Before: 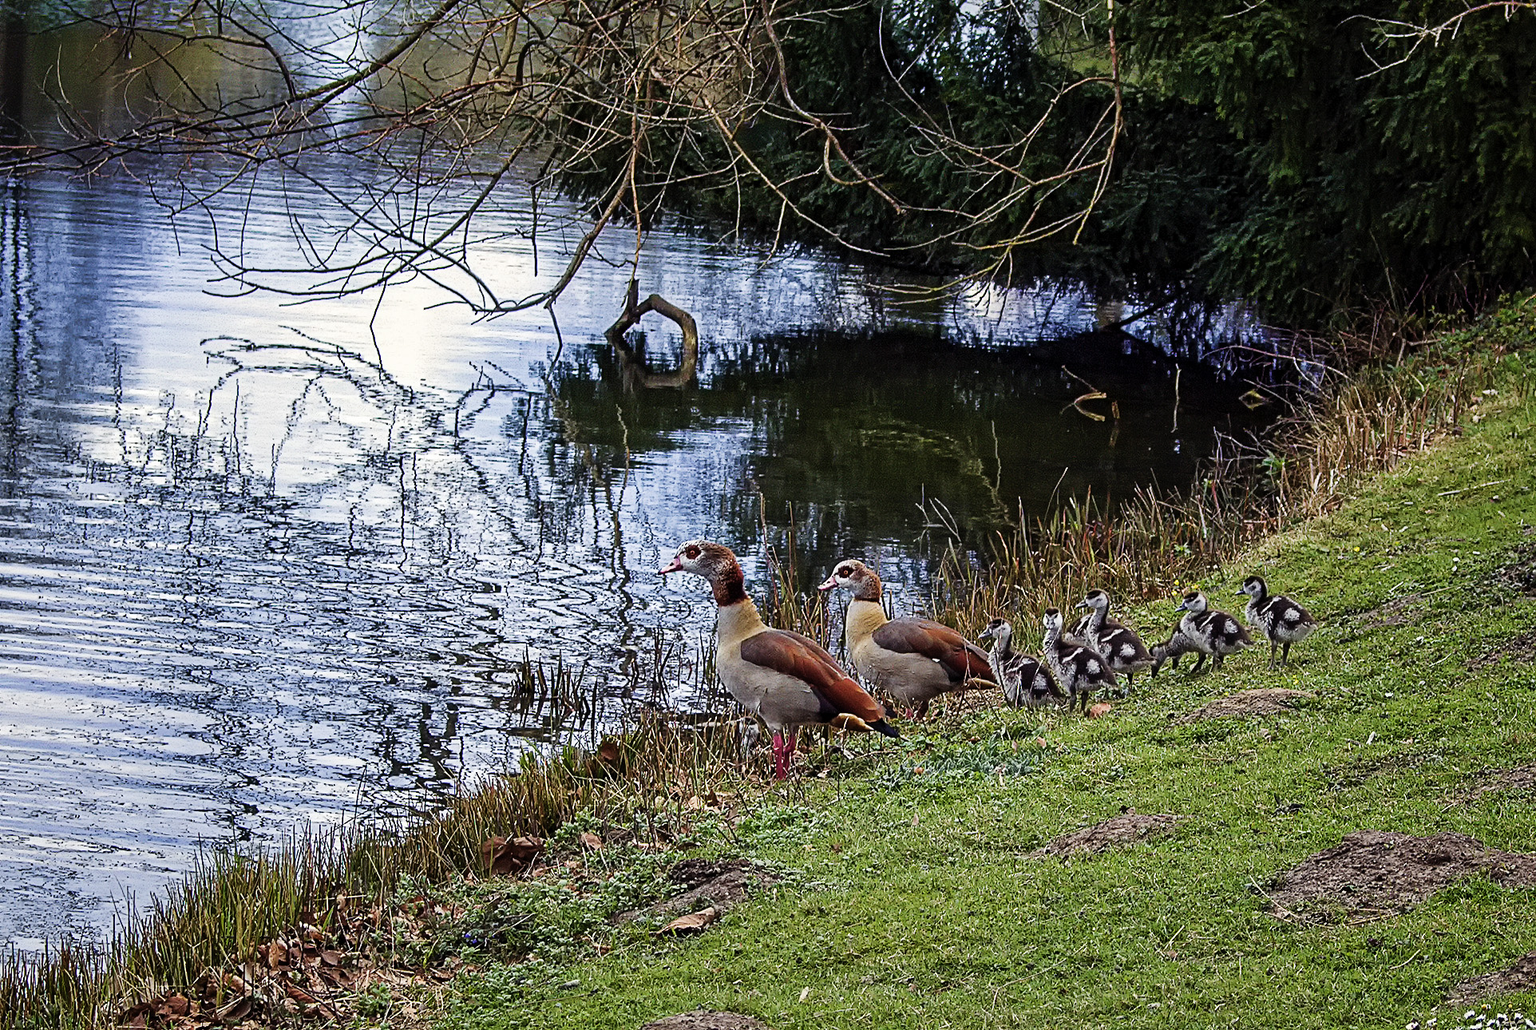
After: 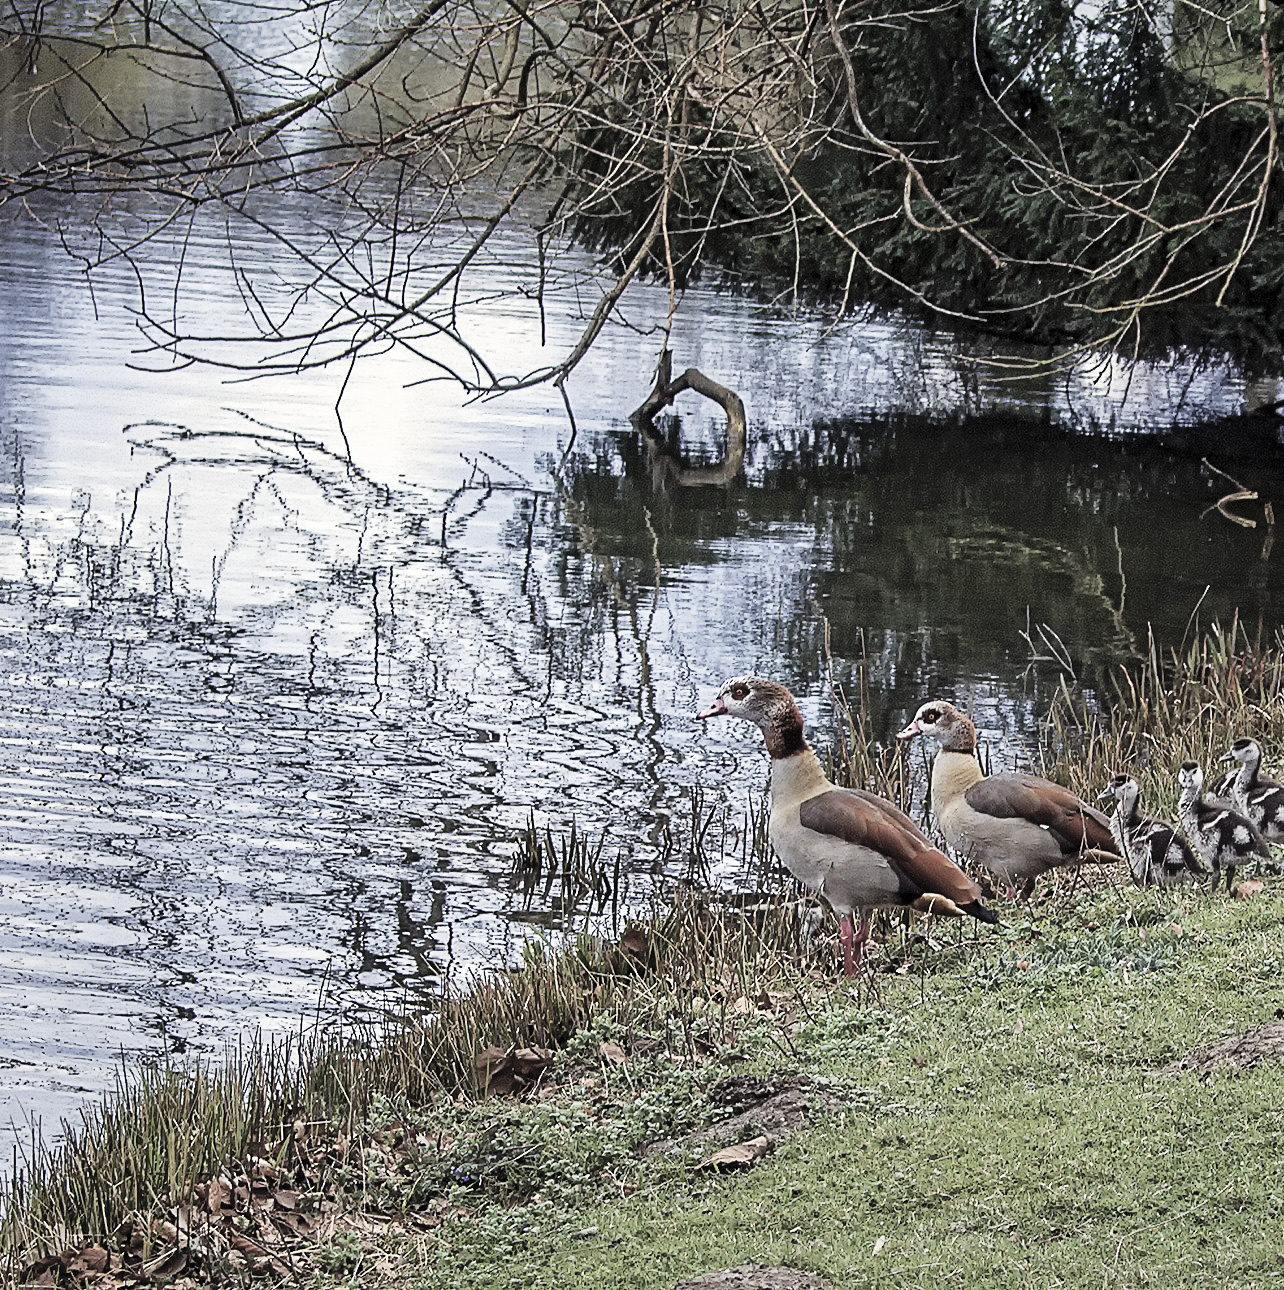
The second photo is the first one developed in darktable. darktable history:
crop and rotate: left 6.681%, right 26.565%
contrast brightness saturation: brightness 0.187, saturation -0.505
